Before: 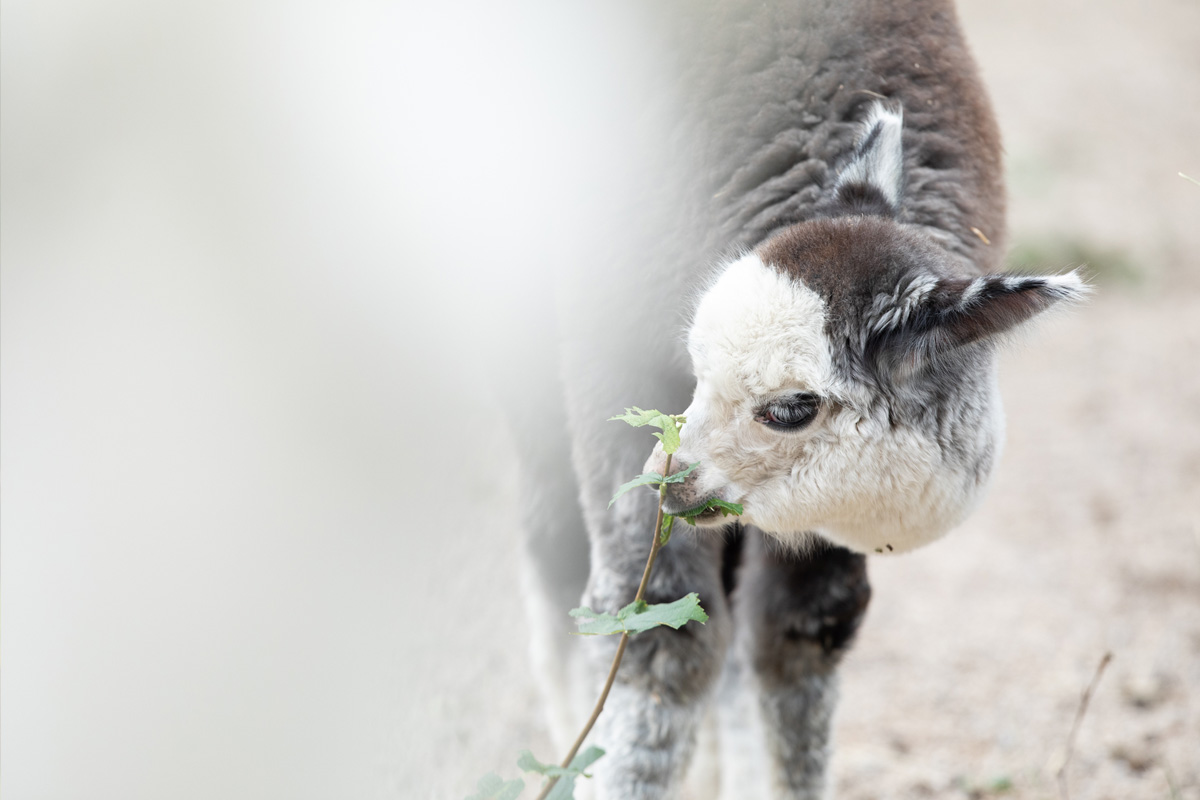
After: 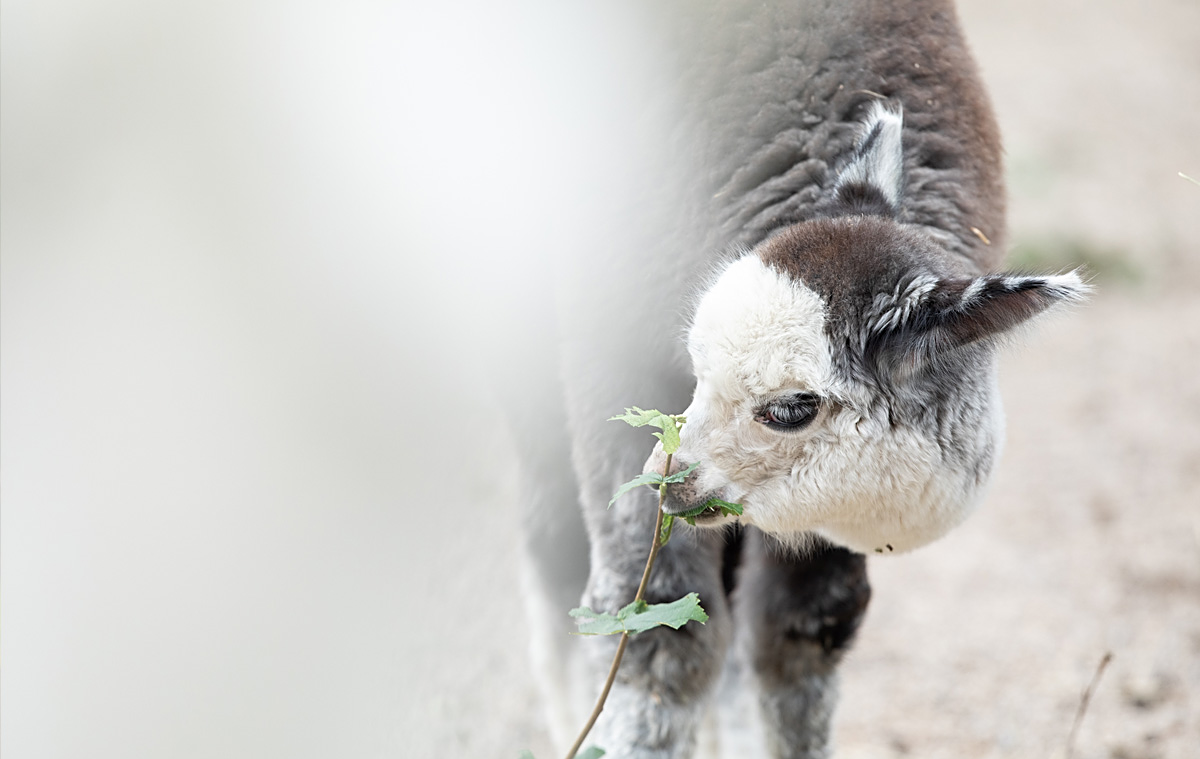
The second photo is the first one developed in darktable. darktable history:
exposure: compensate highlight preservation false
sharpen: on, module defaults
crop and rotate: top 0.002%, bottom 5.022%
